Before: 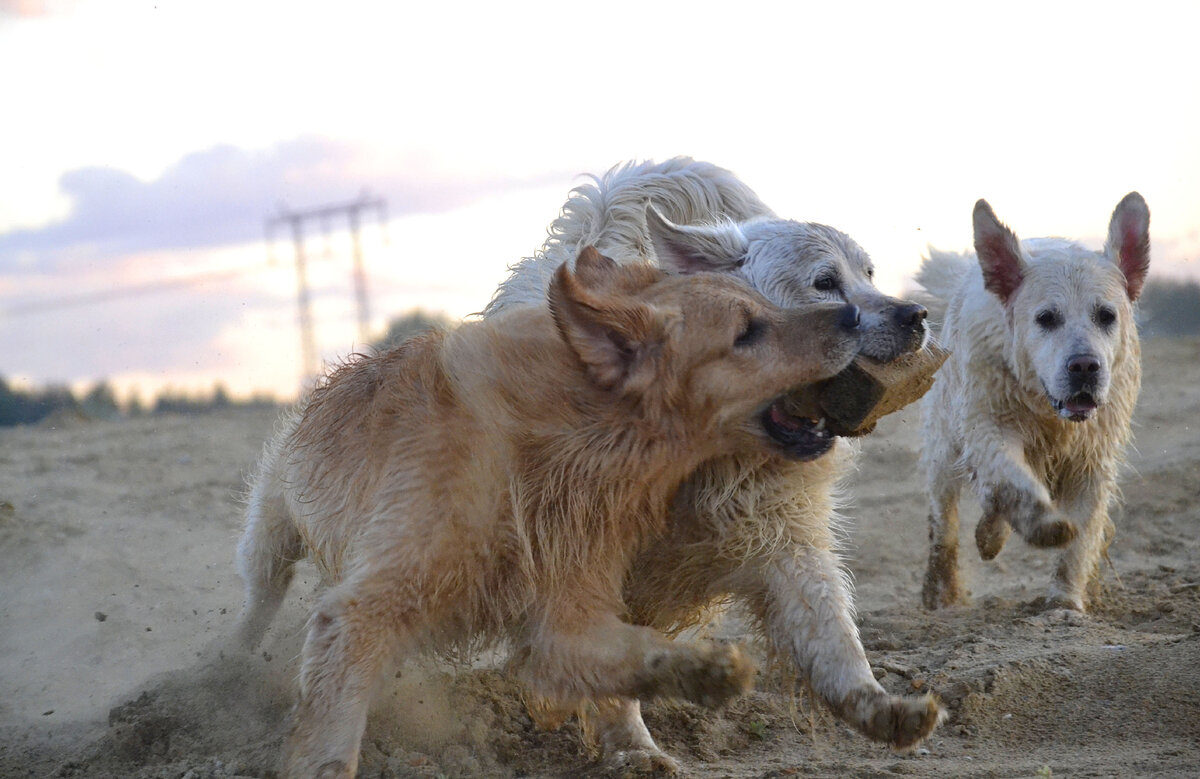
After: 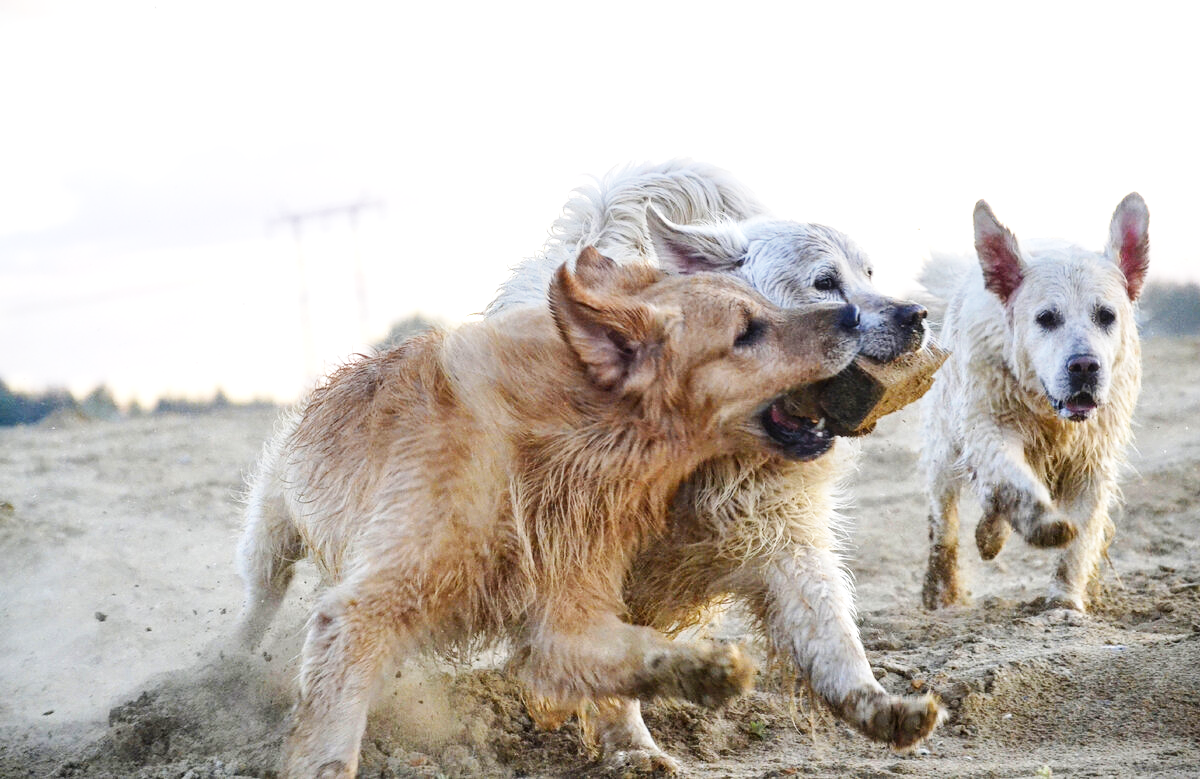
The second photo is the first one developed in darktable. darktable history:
base curve: curves: ch0 [(0, 0) (0.018, 0.026) (0.143, 0.37) (0.33, 0.731) (0.458, 0.853) (0.735, 0.965) (0.905, 0.986) (1, 1)], preserve colors none
local contrast: on, module defaults
